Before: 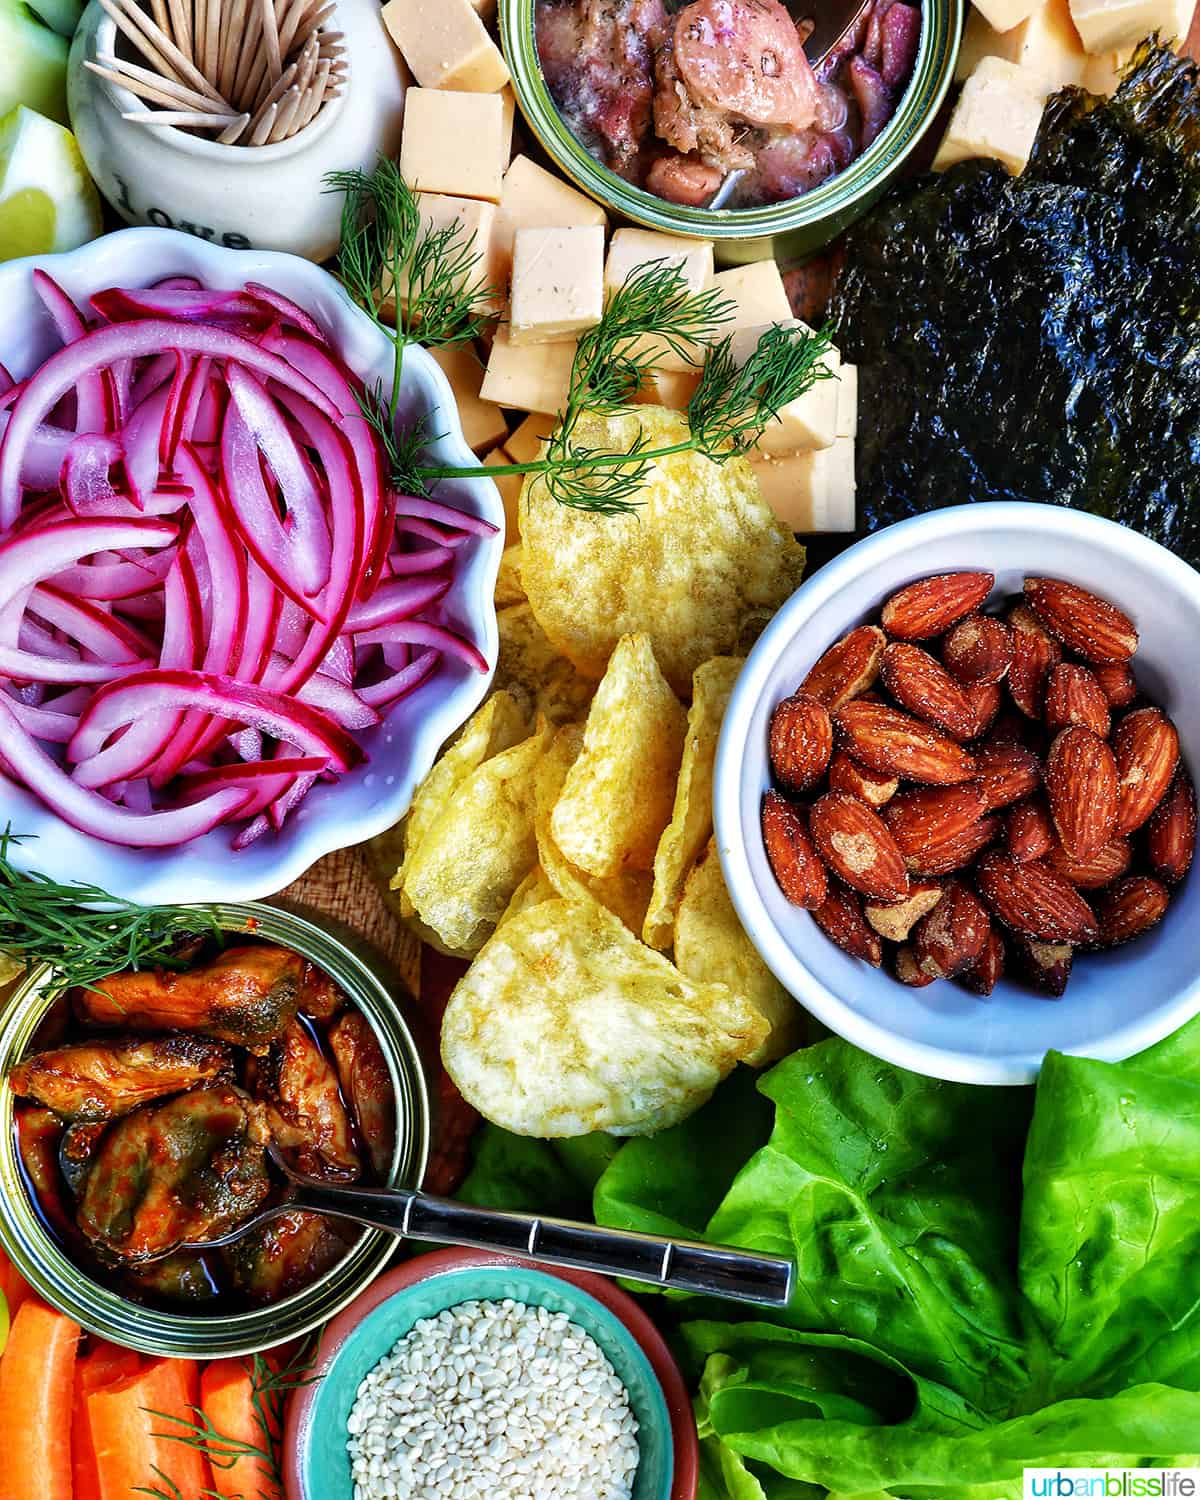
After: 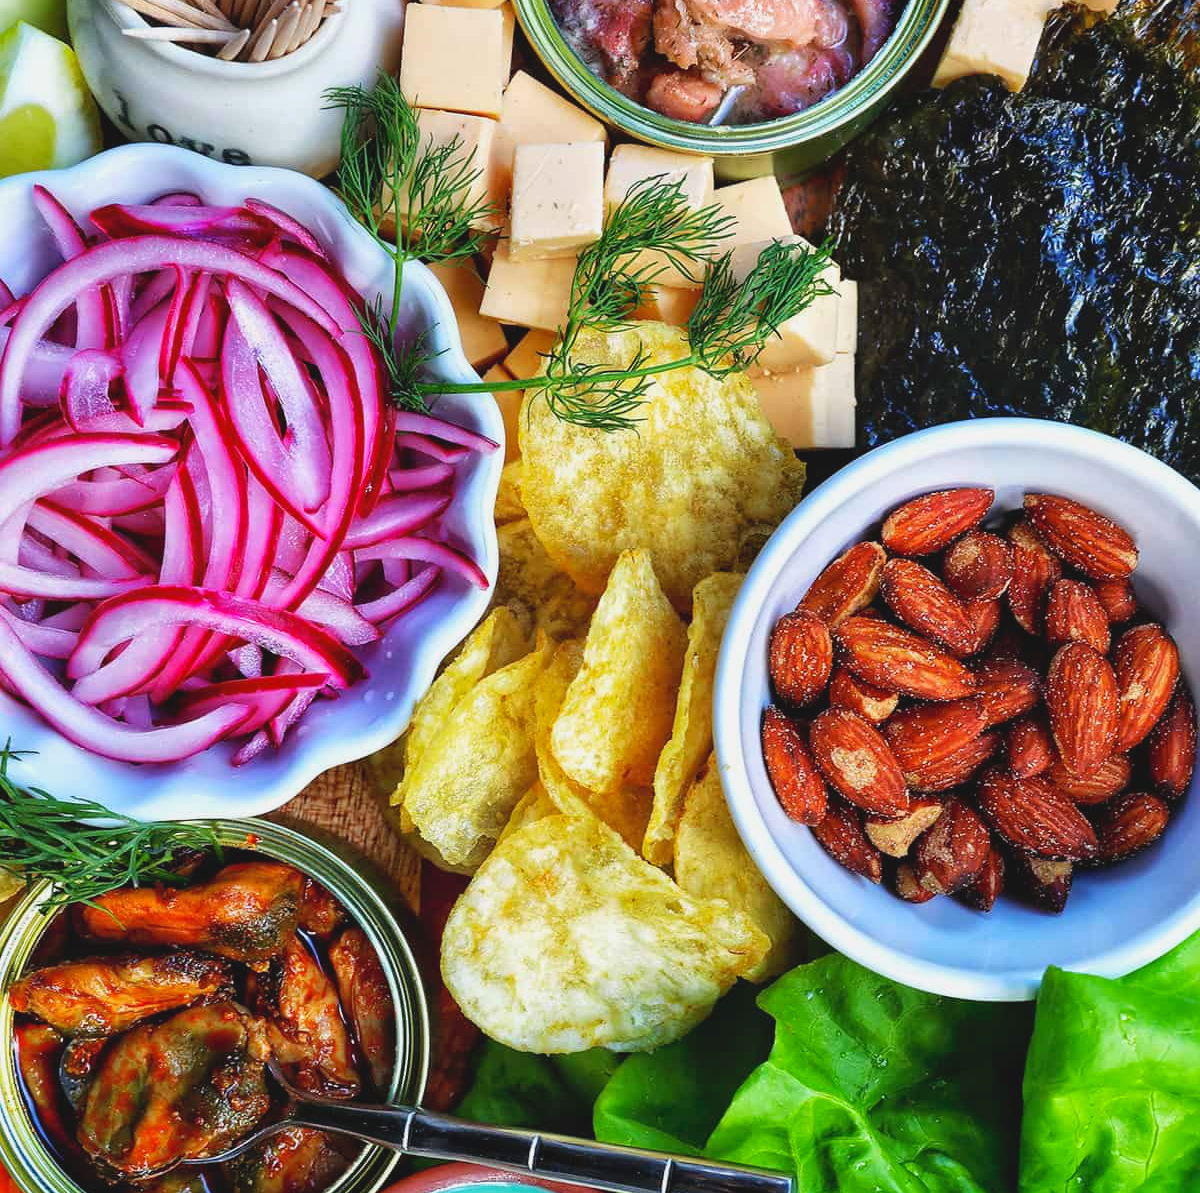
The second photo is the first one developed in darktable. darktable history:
crop and rotate: top 5.666%, bottom 14.791%
contrast brightness saturation: contrast -0.096, brightness 0.054, saturation 0.083
